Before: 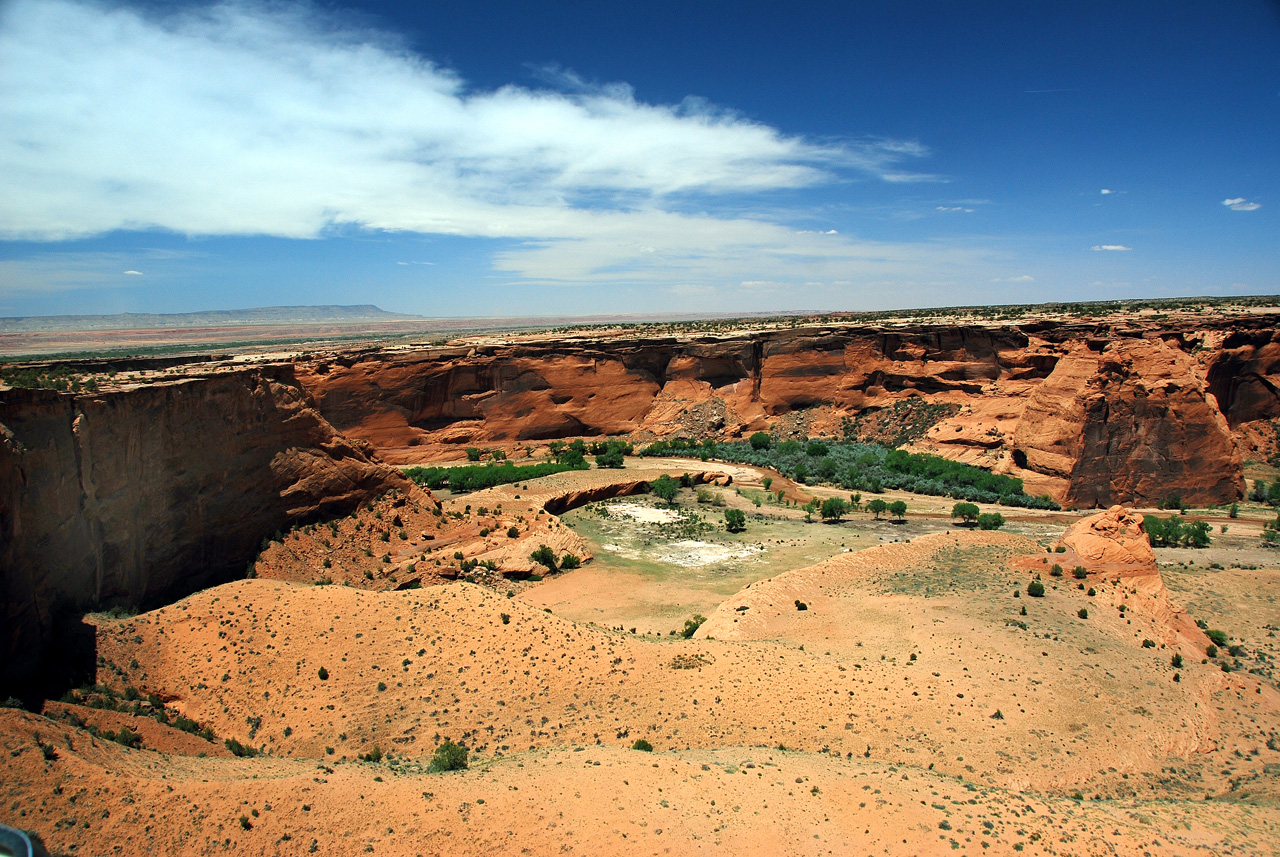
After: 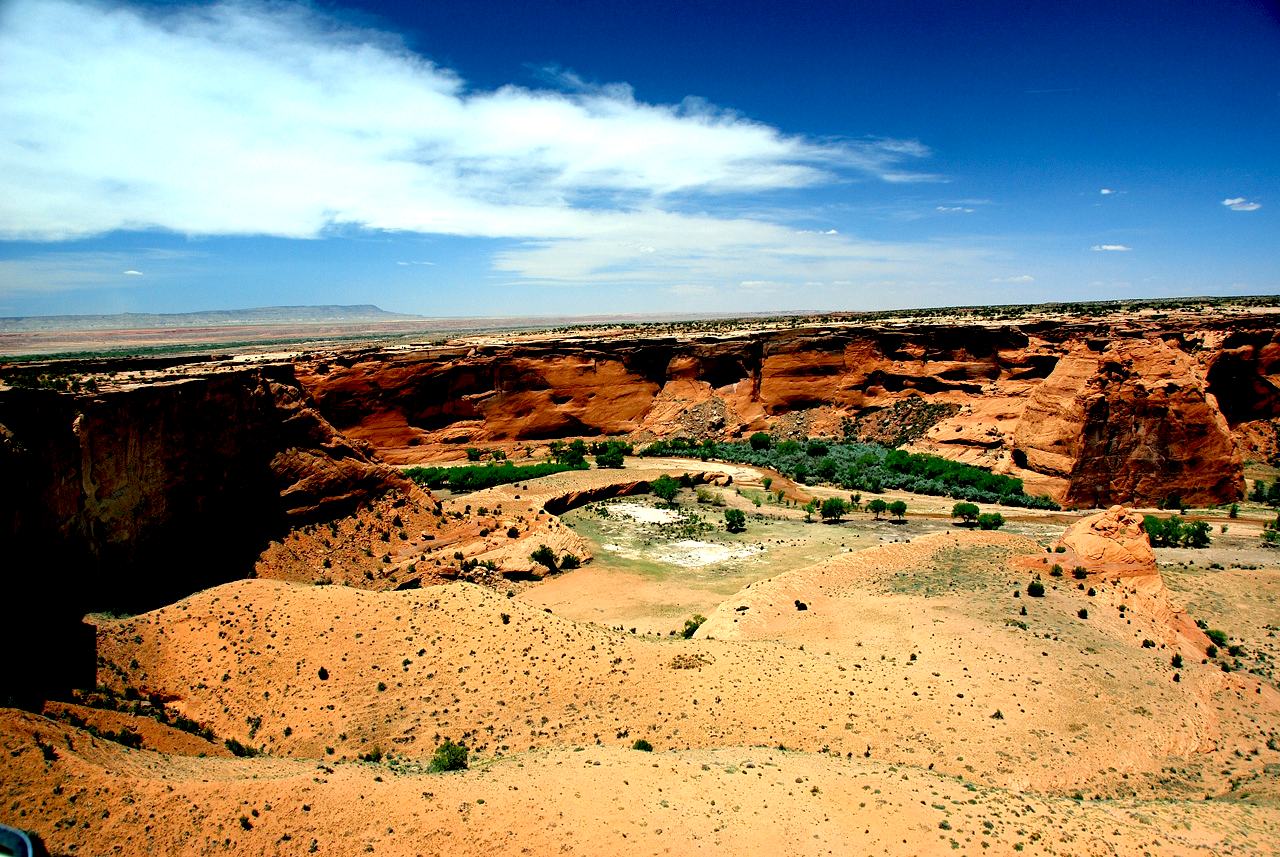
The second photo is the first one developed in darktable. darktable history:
exposure: black level correction 0.032, exposure 0.314 EV, compensate highlight preservation false
